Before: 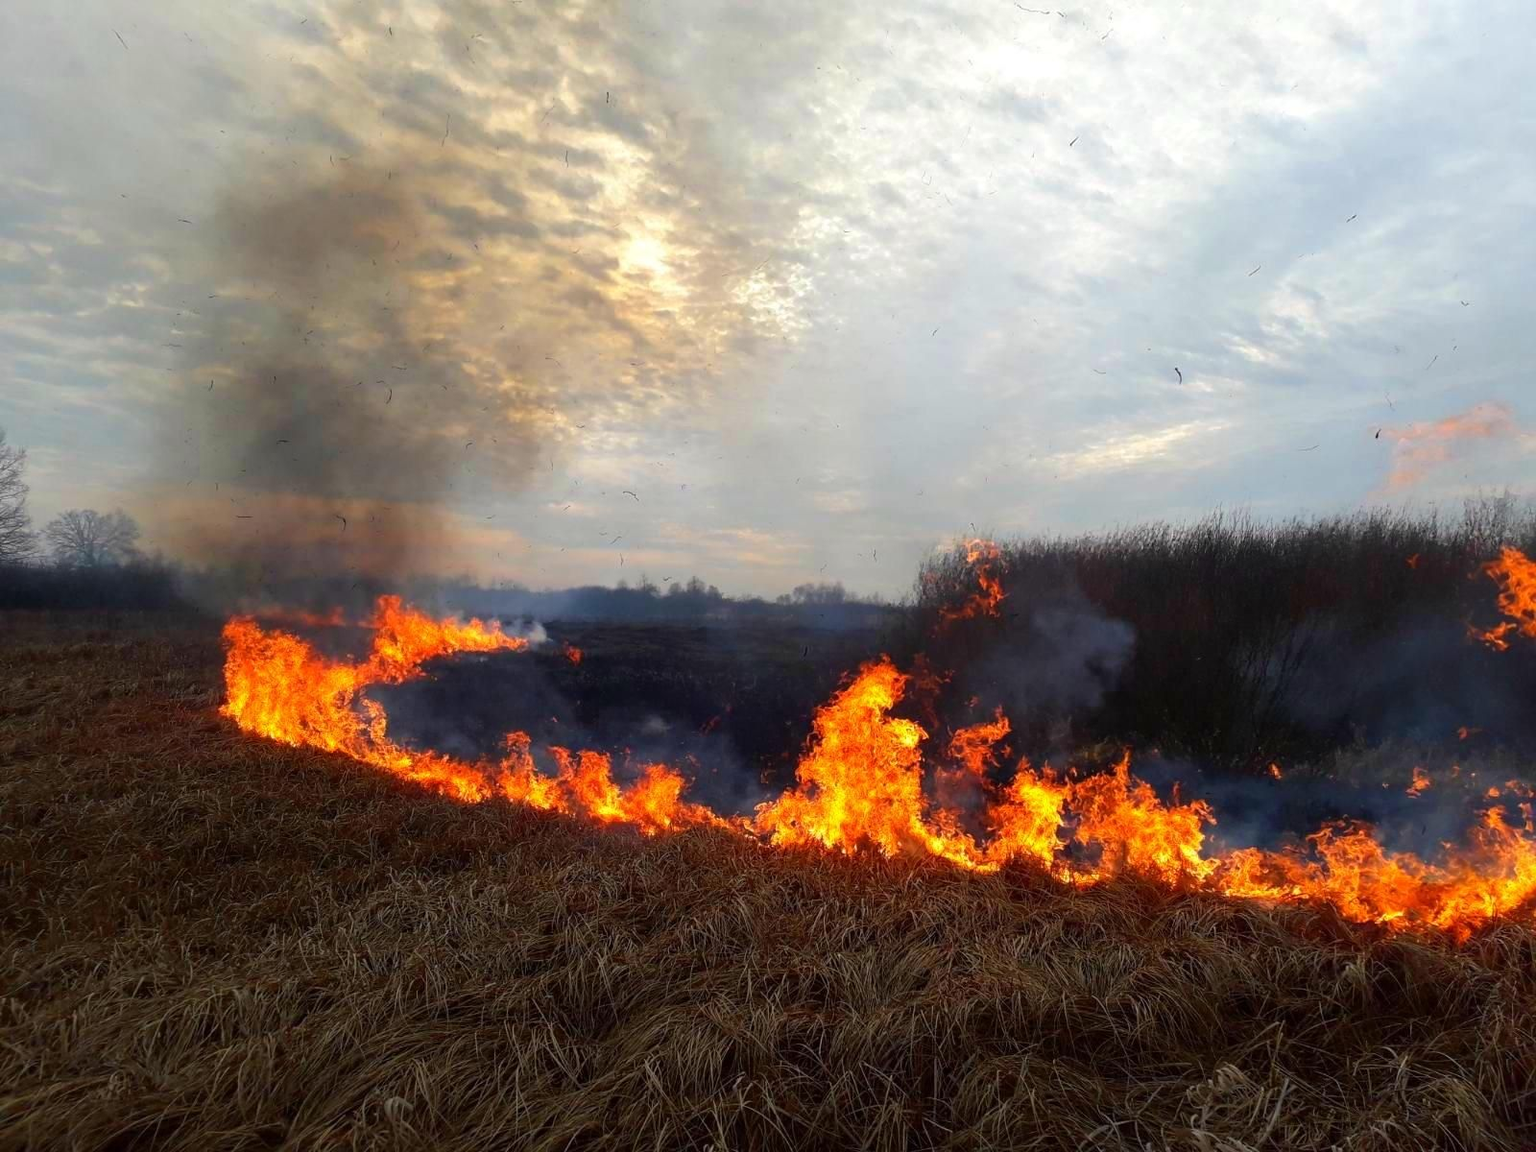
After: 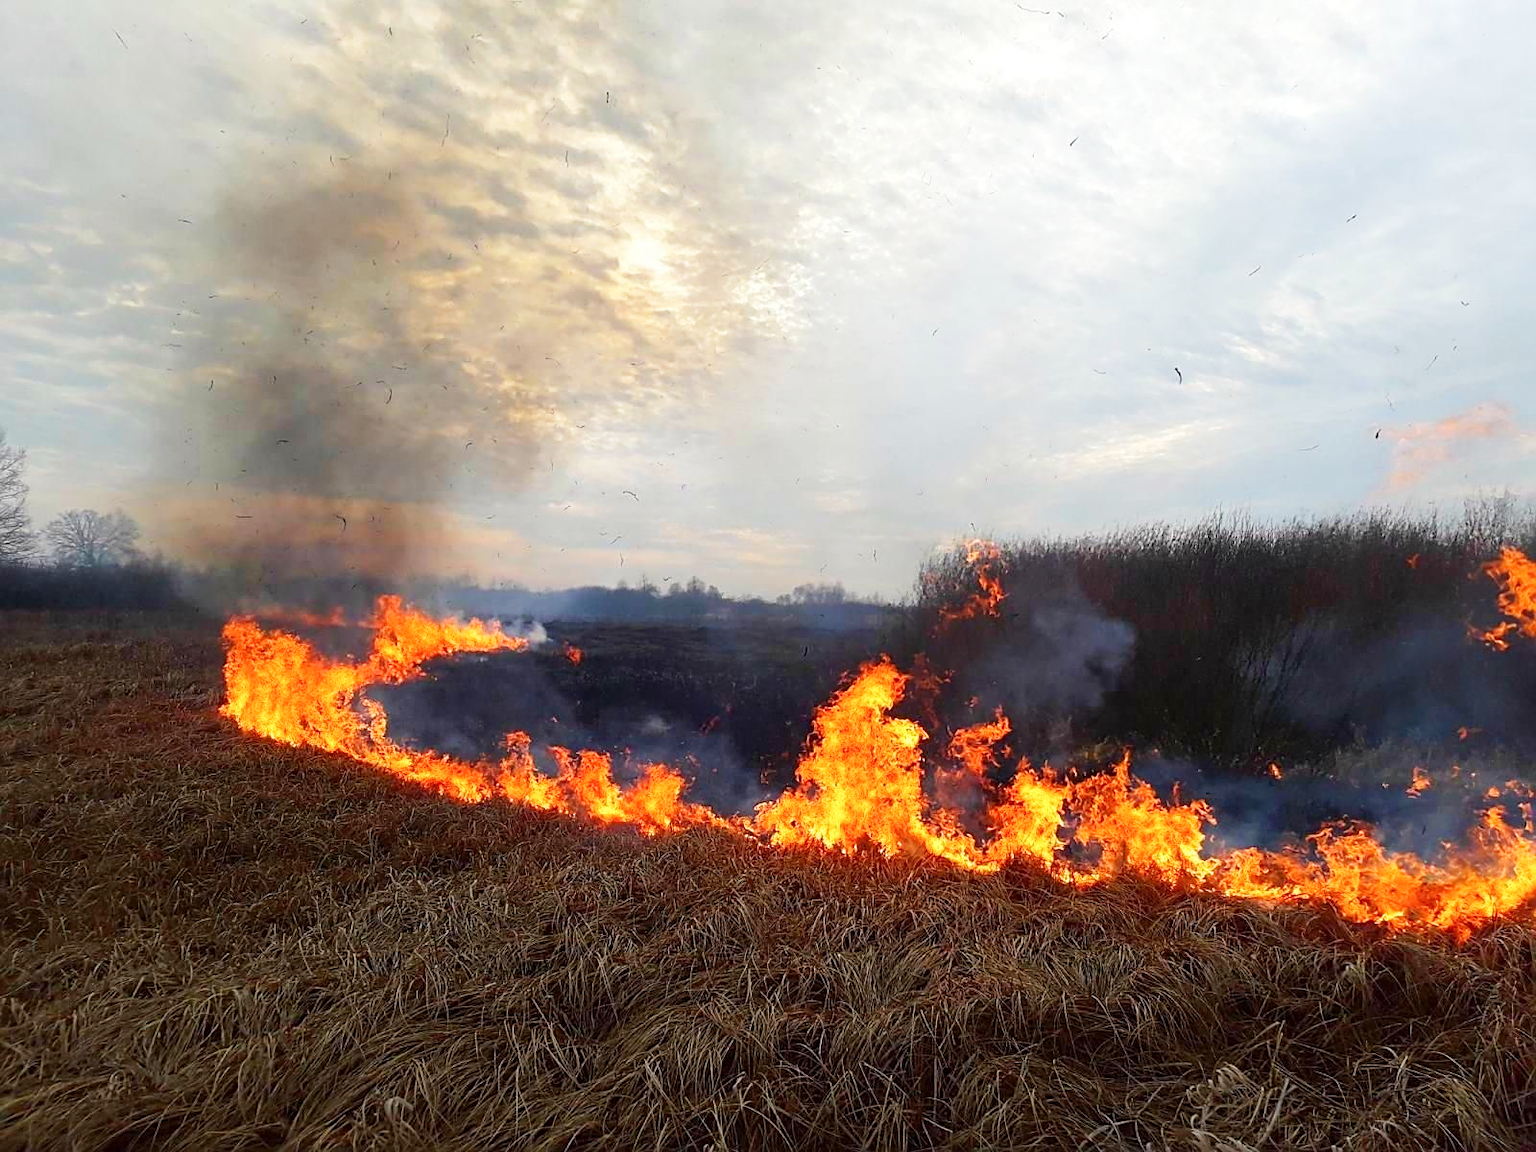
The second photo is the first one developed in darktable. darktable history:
sharpen: on, module defaults
base curve: curves: ch0 [(0, 0) (0.204, 0.334) (0.55, 0.733) (1, 1)], preserve colors none
